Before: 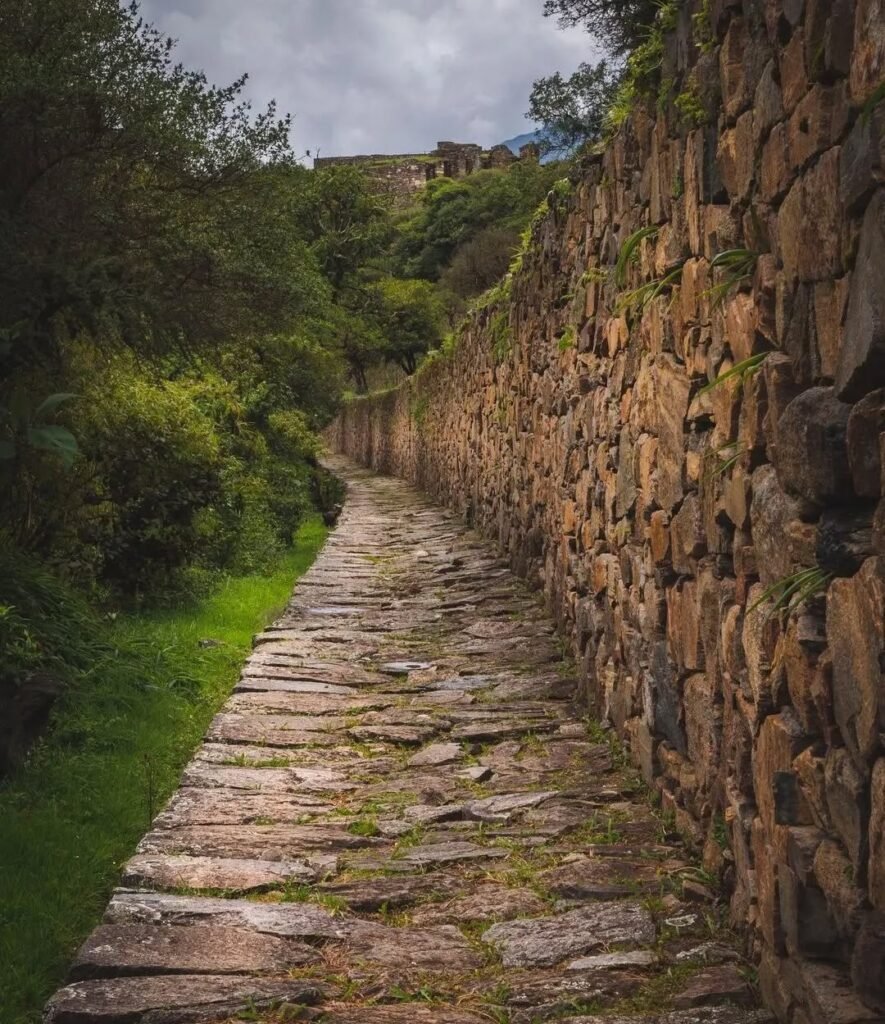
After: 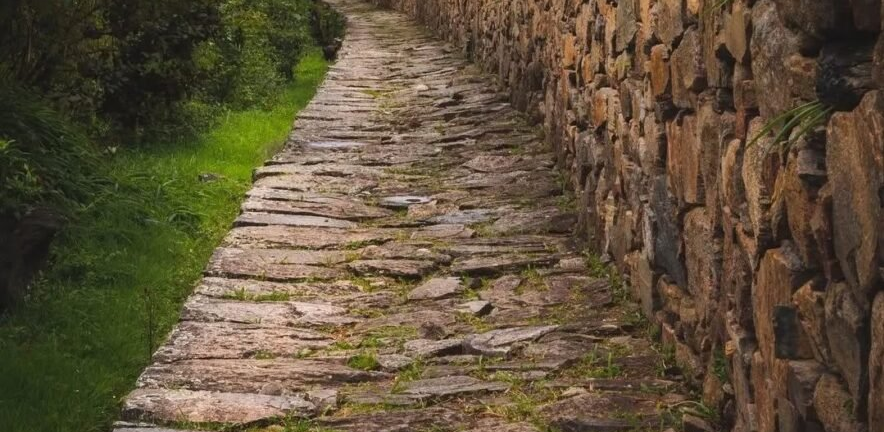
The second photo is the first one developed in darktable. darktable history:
crop: top 45.551%, bottom 12.262%
